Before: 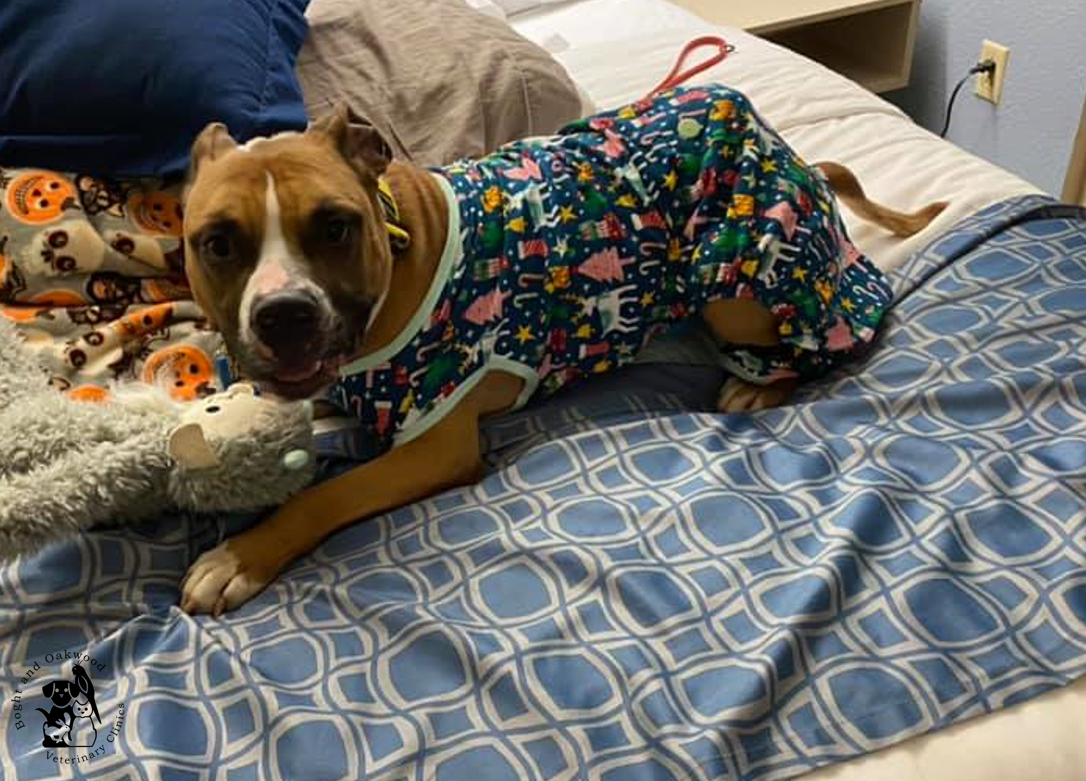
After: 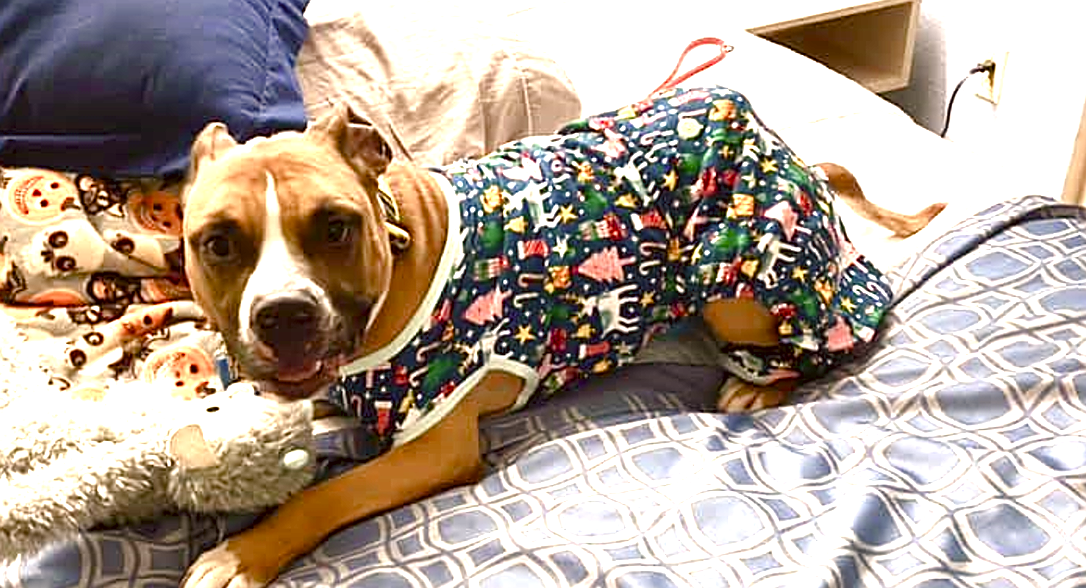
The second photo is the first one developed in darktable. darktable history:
color correction: highlights a* 6.45, highlights b* 8.37, shadows a* 6.58, shadows b* 6.89, saturation 0.929
sharpen: on, module defaults
color balance rgb: perceptual saturation grading › global saturation 20%, perceptual saturation grading › highlights -50.533%, perceptual saturation grading › shadows 30.047%, global vibrance -23.349%
crop: bottom 24.65%
exposure: exposure 2.017 EV, compensate highlight preservation false
